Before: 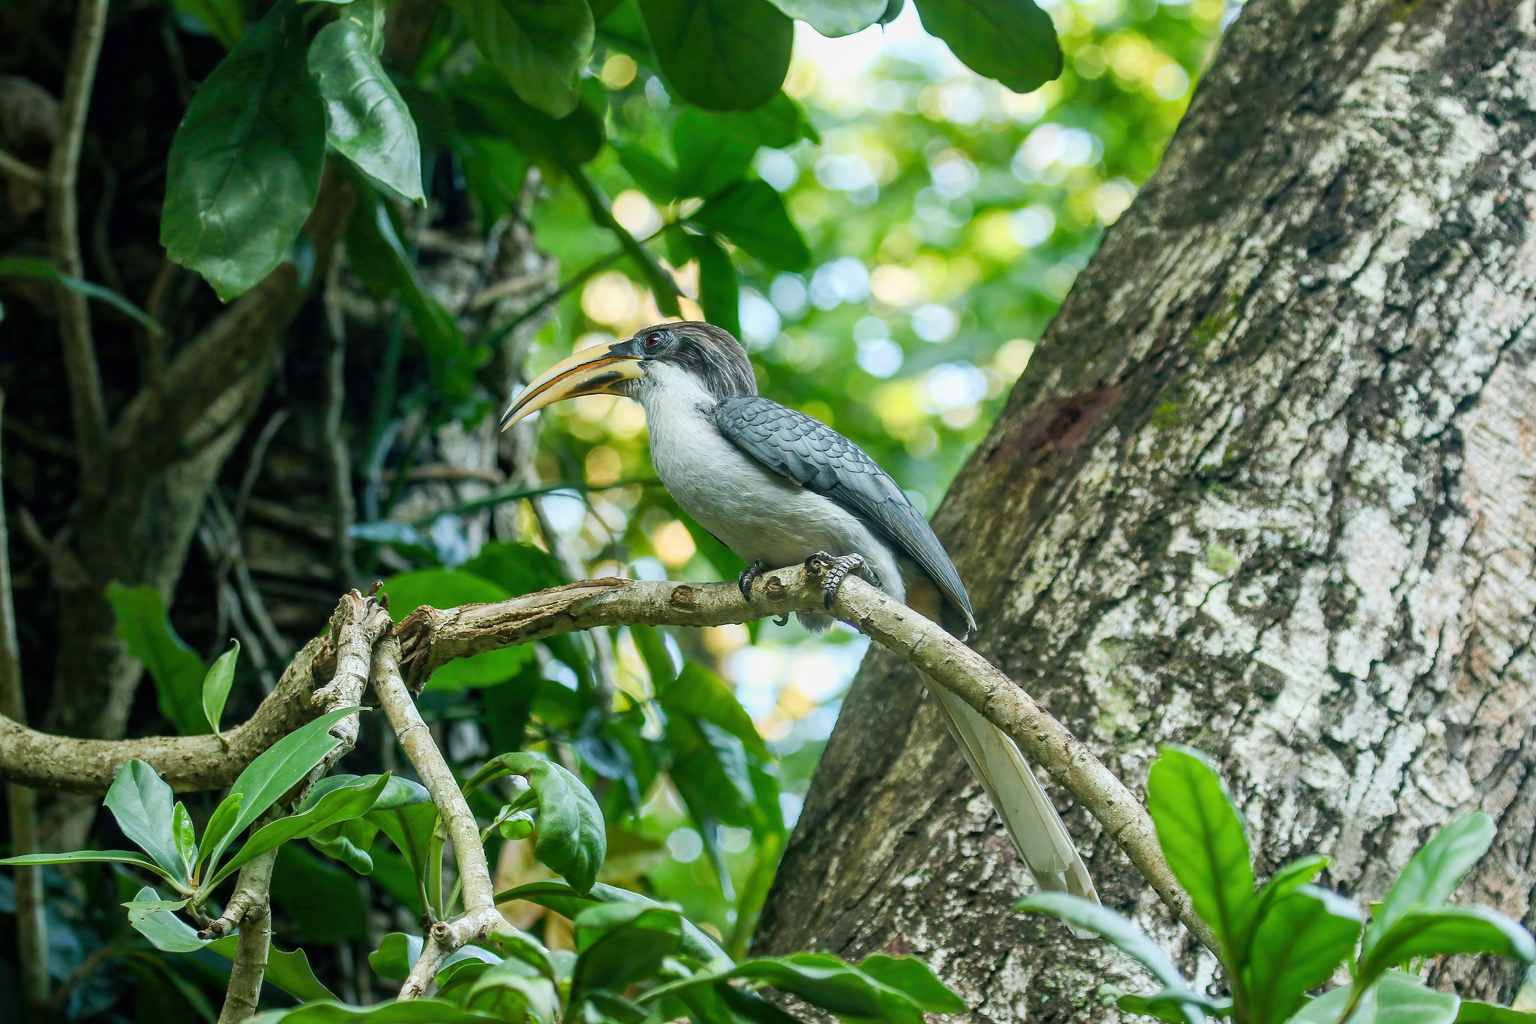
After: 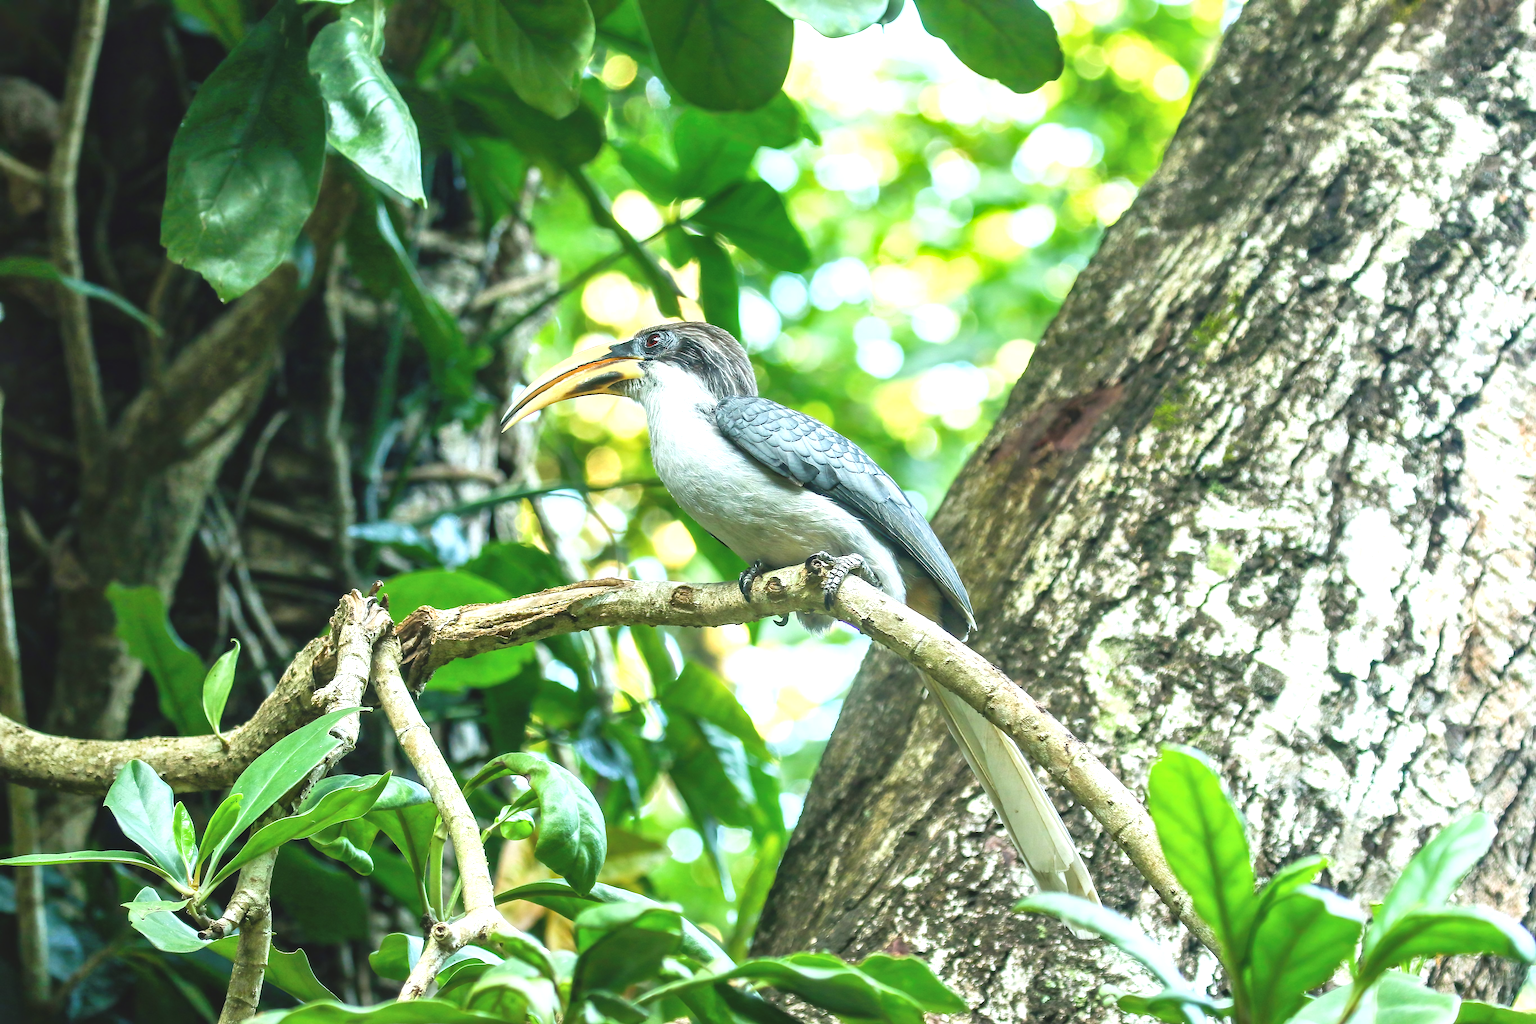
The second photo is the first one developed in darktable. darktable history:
exposure: black level correction -0.005, exposure 1 EV, compensate highlight preservation false
contrast brightness saturation: contrast 0.071
shadows and highlights: shadows 61.6, white point adjustment 0.356, highlights -33.62, compress 84.06%
